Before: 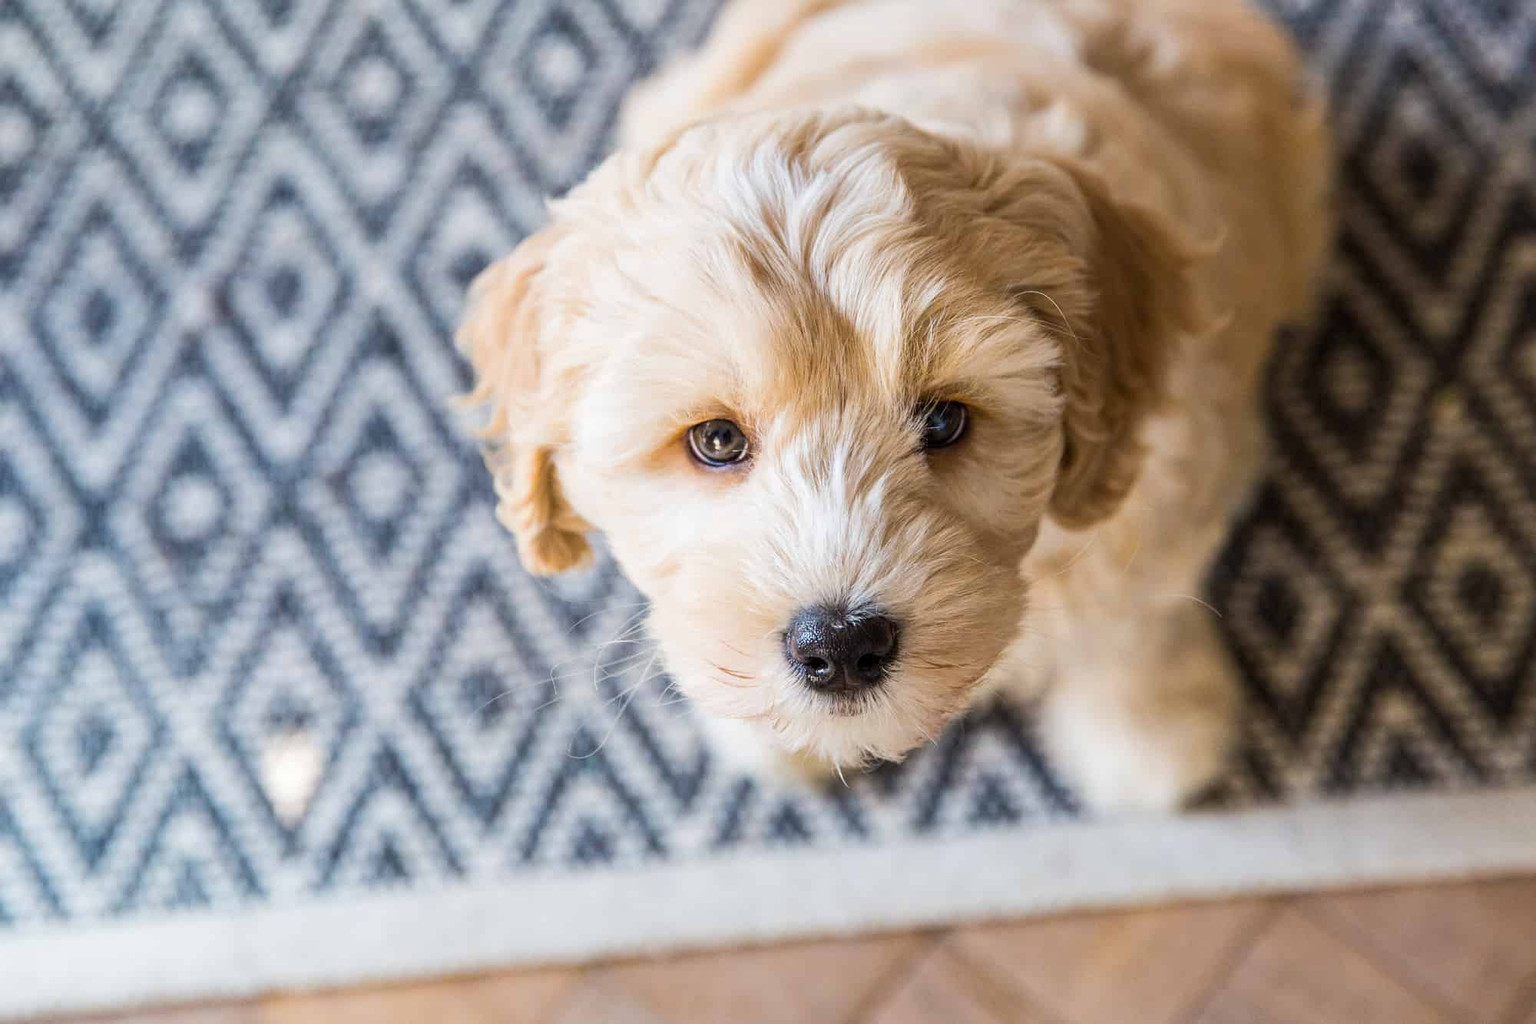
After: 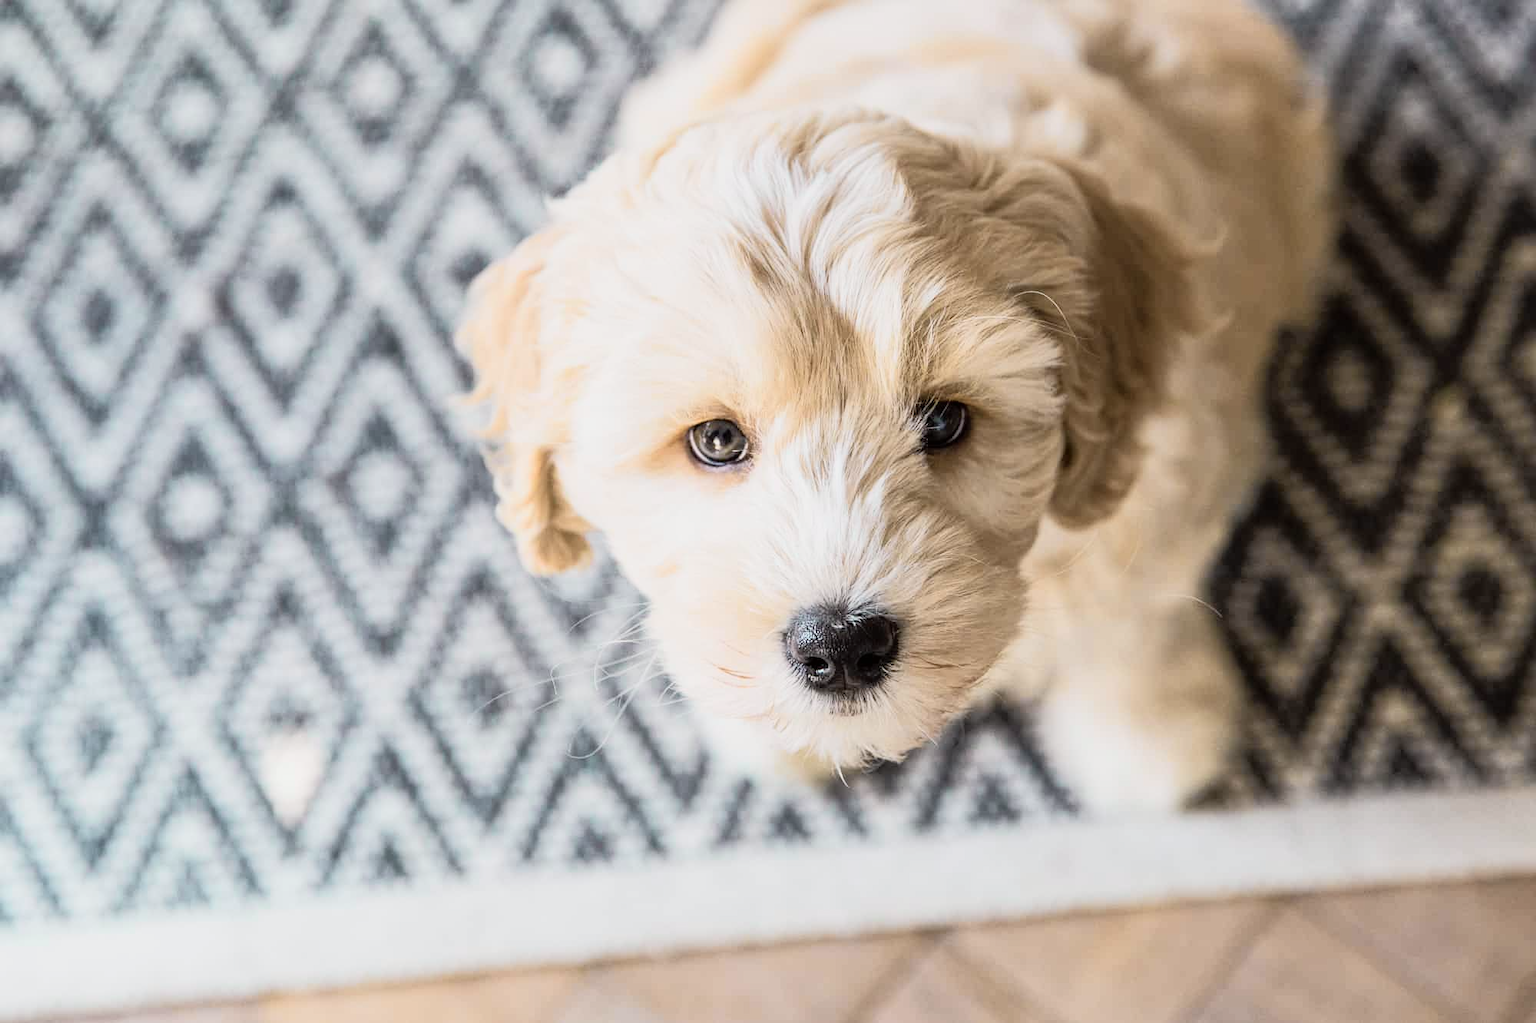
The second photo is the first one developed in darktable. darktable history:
exposure: black level correction 0.001, exposure -0.125 EV, compensate exposure bias true, compensate highlight preservation false
color correction: saturation 0.57
tone curve: curves: ch0 [(0, 0.005) (0.103, 0.097) (0.18, 0.22) (0.4, 0.485) (0.5, 0.612) (0.668, 0.787) (0.823, 0.894) (1, 0.971)]; ch1 [(0, 0) (0.172, 0.123) (0.324, 0.253) (0.396, 0.388) (0.478, 0.461) (0.499, 0.498) (0.522, 0.528) (0.618, 0.649) (0.753, 0.821) (1, 1)]; ch2 [(0, 0) (0.411, 0.424) (0.496, 0.501) (0.515, 0.514) (0.555, 0.585) (0.641, 0.69) (1, 1)], color space Lab, independent channels, preserve colors none
